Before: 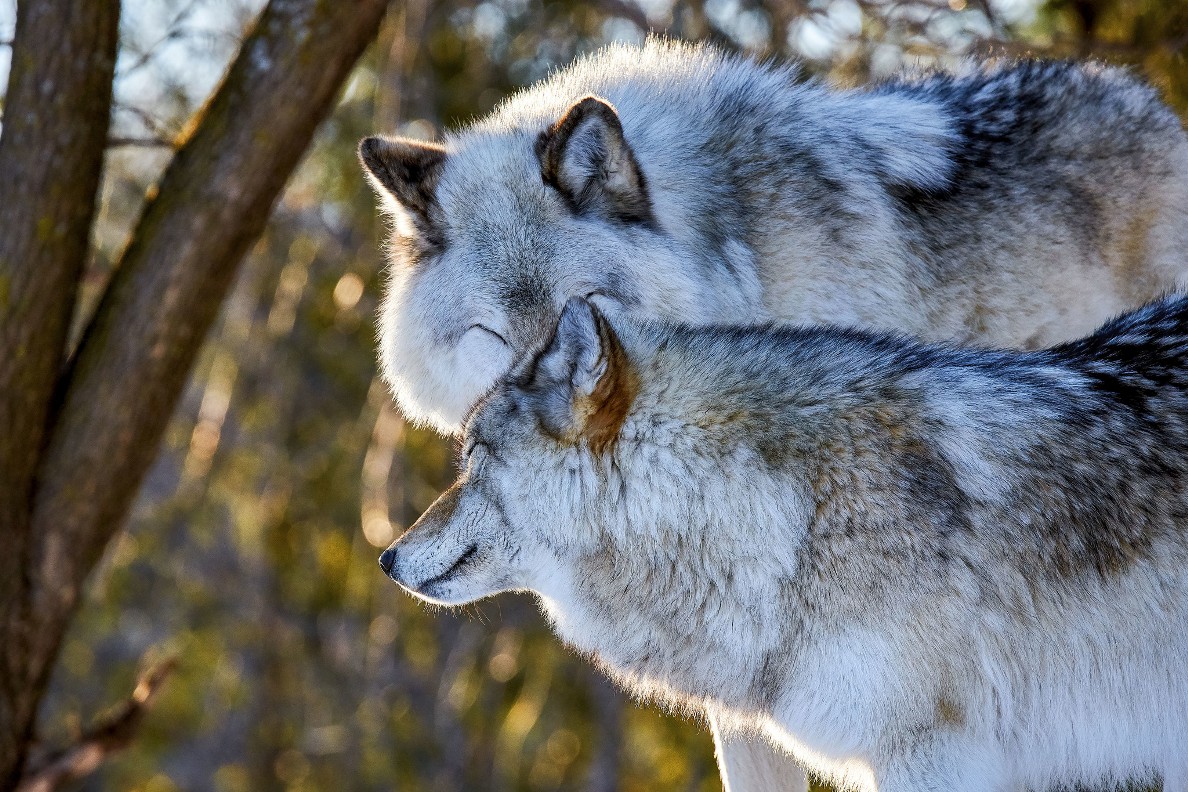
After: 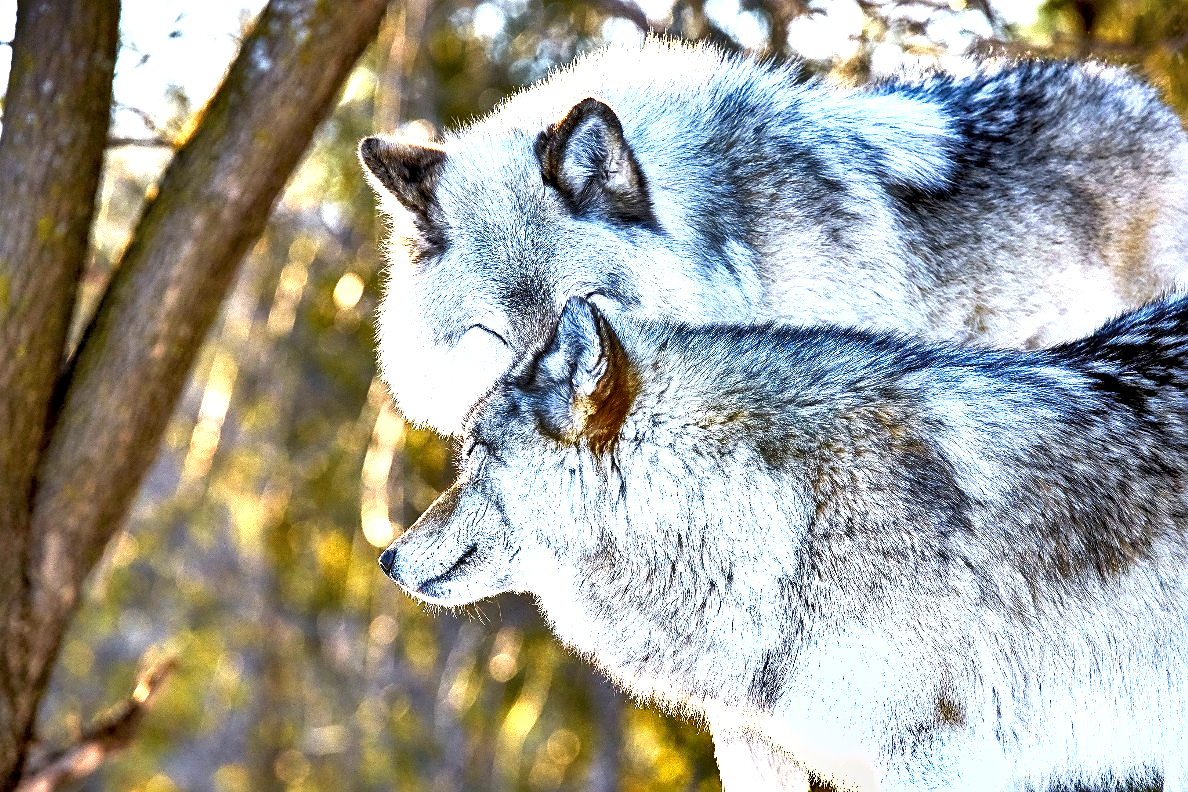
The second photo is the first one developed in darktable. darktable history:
exposure: black level correction 0.001, exposure 1.647 EV, compensate exposure bias true, compensate highlight preservation false
shadows and highlights: shadows 58.7, soften with gaussian
sharpen: amount 0.492
